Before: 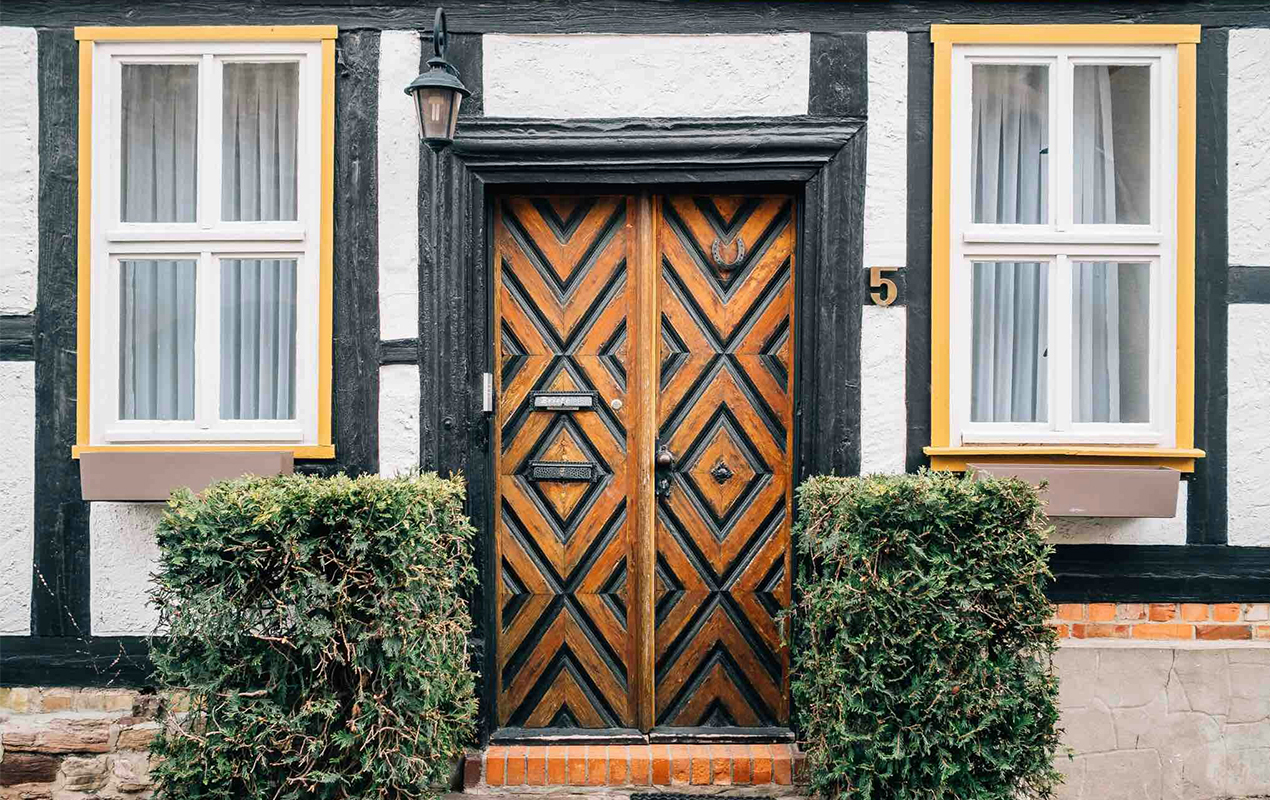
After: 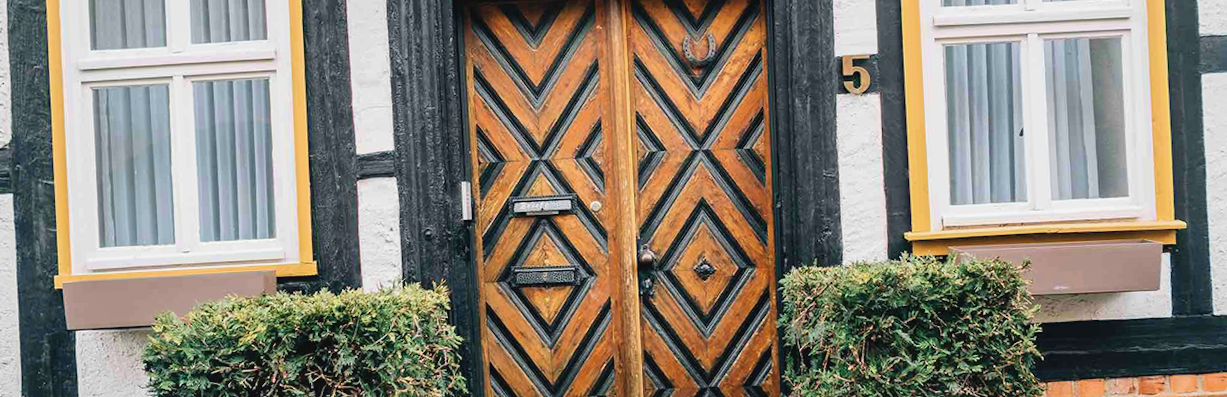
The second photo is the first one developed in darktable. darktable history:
crop and rotate: top 23.043%, bottom 23.437%
local contrast: mode bilateral grid, contrast 20, coarseness 50, detail 120%, midtone range 0.2
rotate and perspective: rotation -3°, crop left 0.031, crop right 0.968, crop top 0.07, crop bottom 0.93
contrast brightness saturation: contrast -0.1, saturation -0.1
velvia: on, module defaults
levels: levels [0.016, 0.5, 0.996]
